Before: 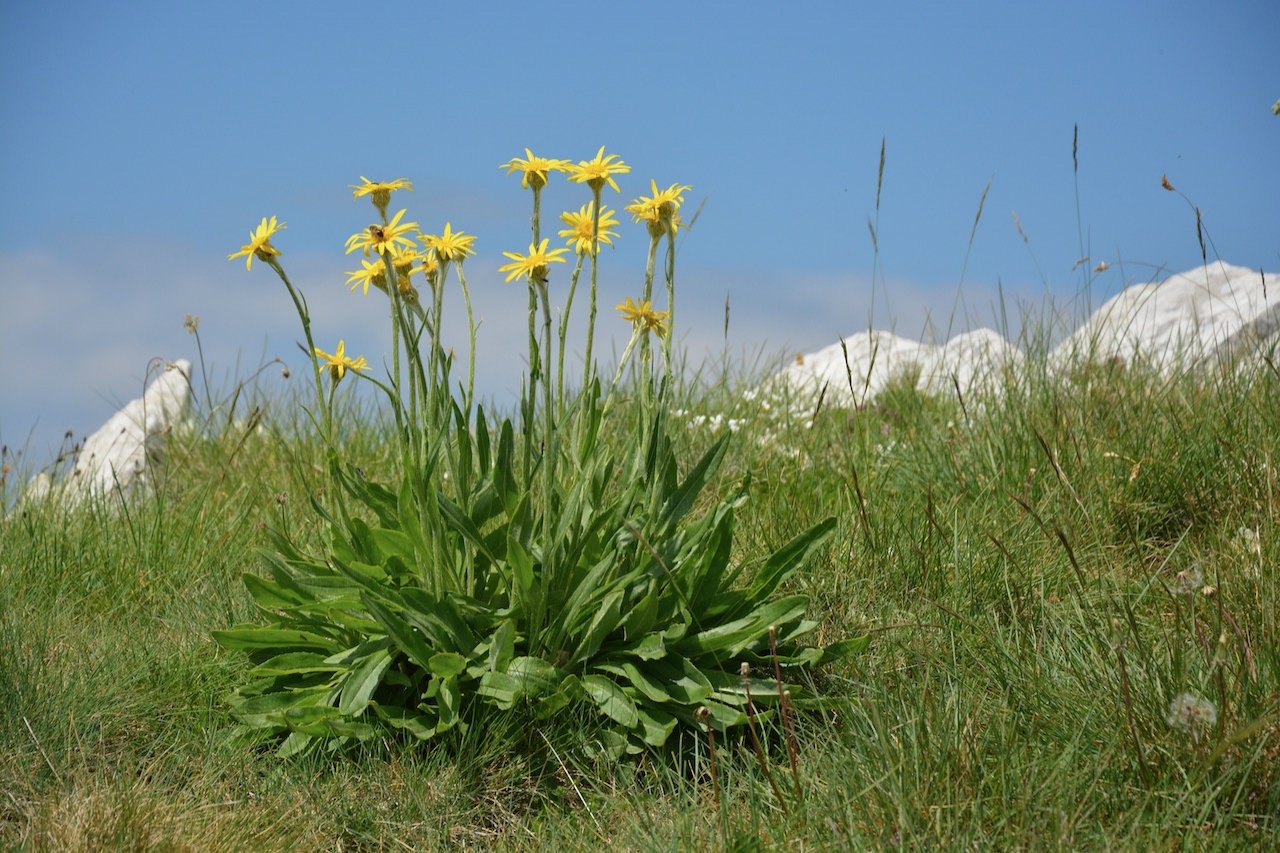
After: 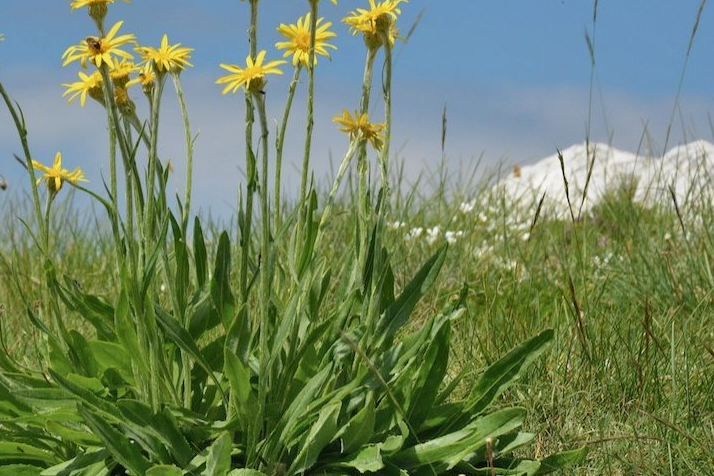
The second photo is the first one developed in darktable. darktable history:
shadows and highlights: shadows 75, highlights -60.85, soften with gaussian
crop and rotate: left 22.13%, top 22.054%, right 22.026%, bottom 22.102%
